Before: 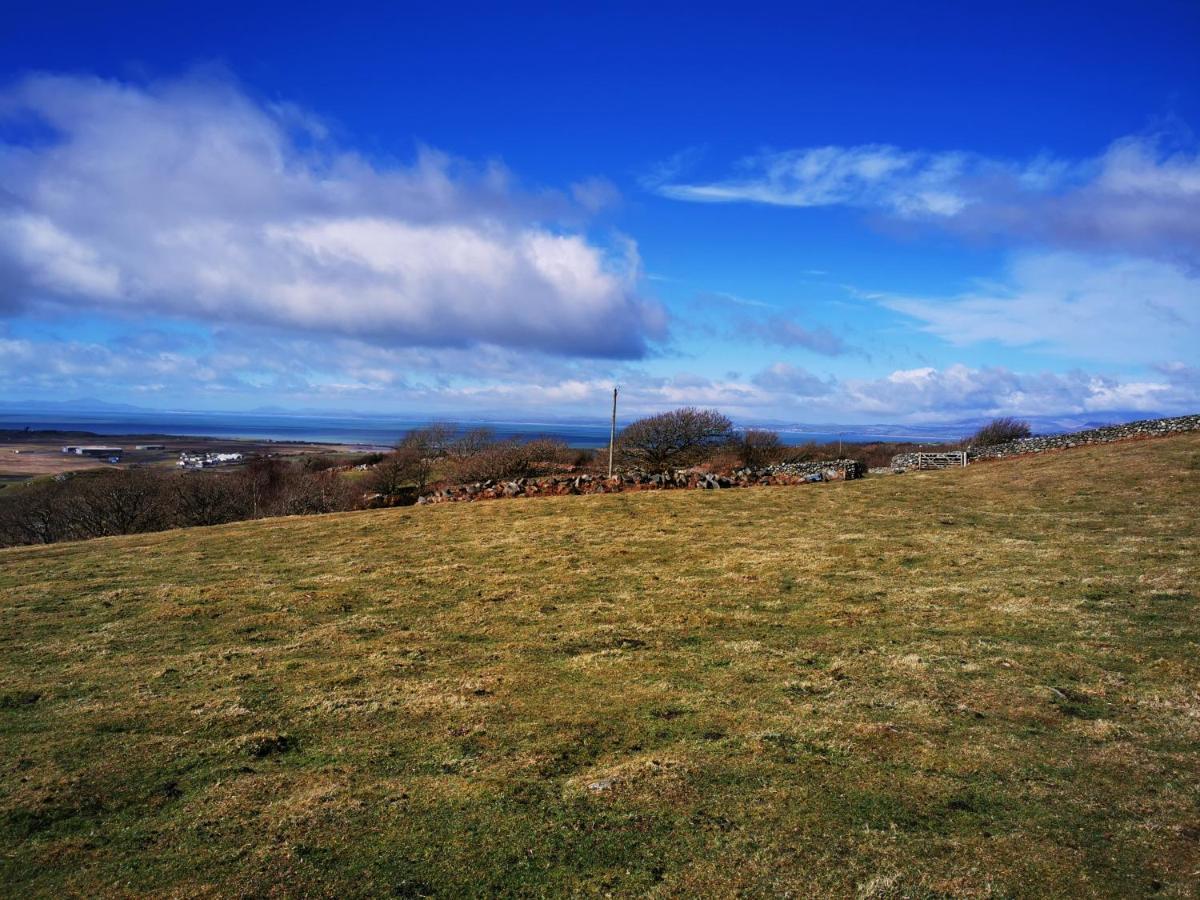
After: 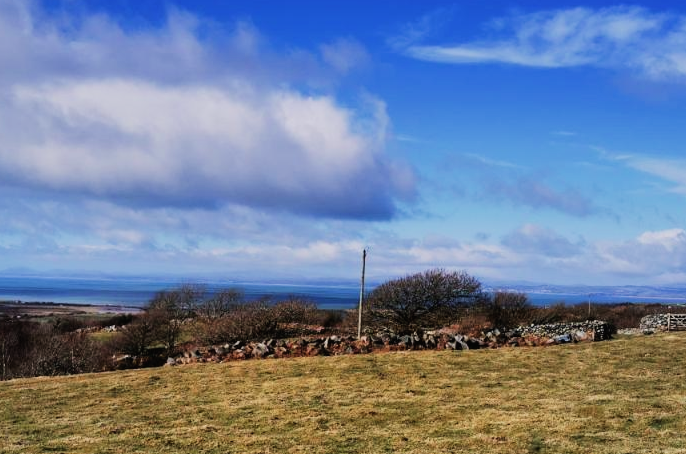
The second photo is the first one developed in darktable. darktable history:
exposure: black level correction -0.005, exposure 0.054 EV, compensate highlight preservation false
crop: left 20.932%, top 15.471%, right 21.848%, bottom 34.081%
filmic rgb: black relative exposure -7.5 EV, white relative exposure 5 EV, hardness 3.31, contrast 1.3, contrast in shadows safe
shadows and highlights: shadows 30.63, highlights -63.22, shadows color adjustment 98%, highlights color adjustment 58.61%, soften with gaussian
